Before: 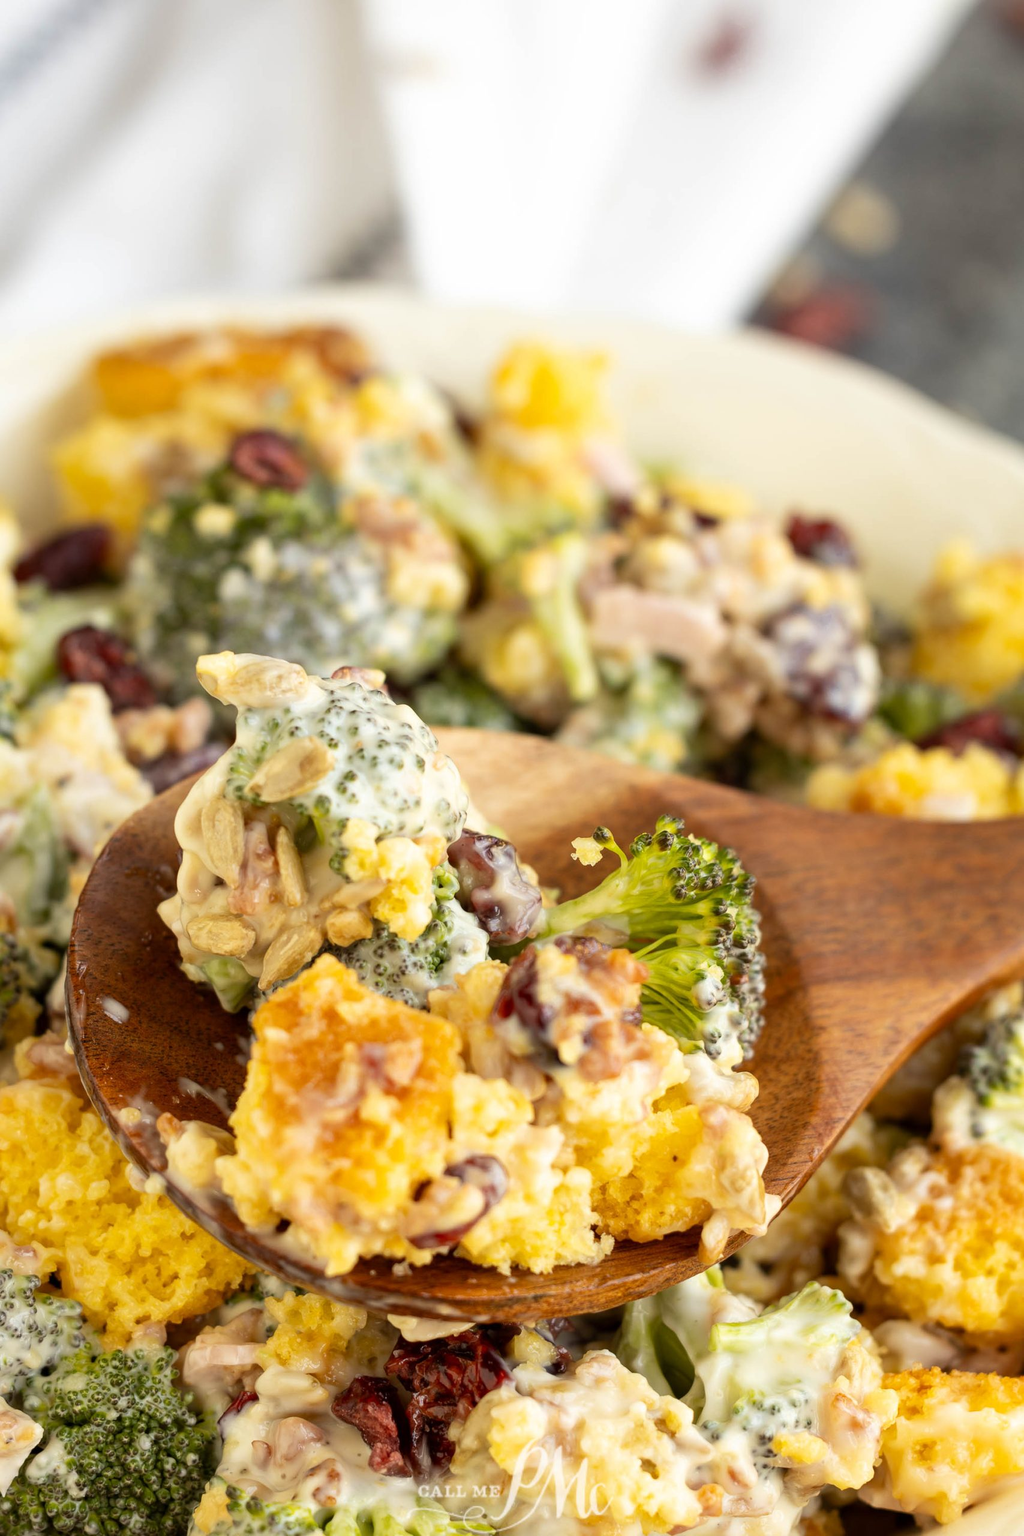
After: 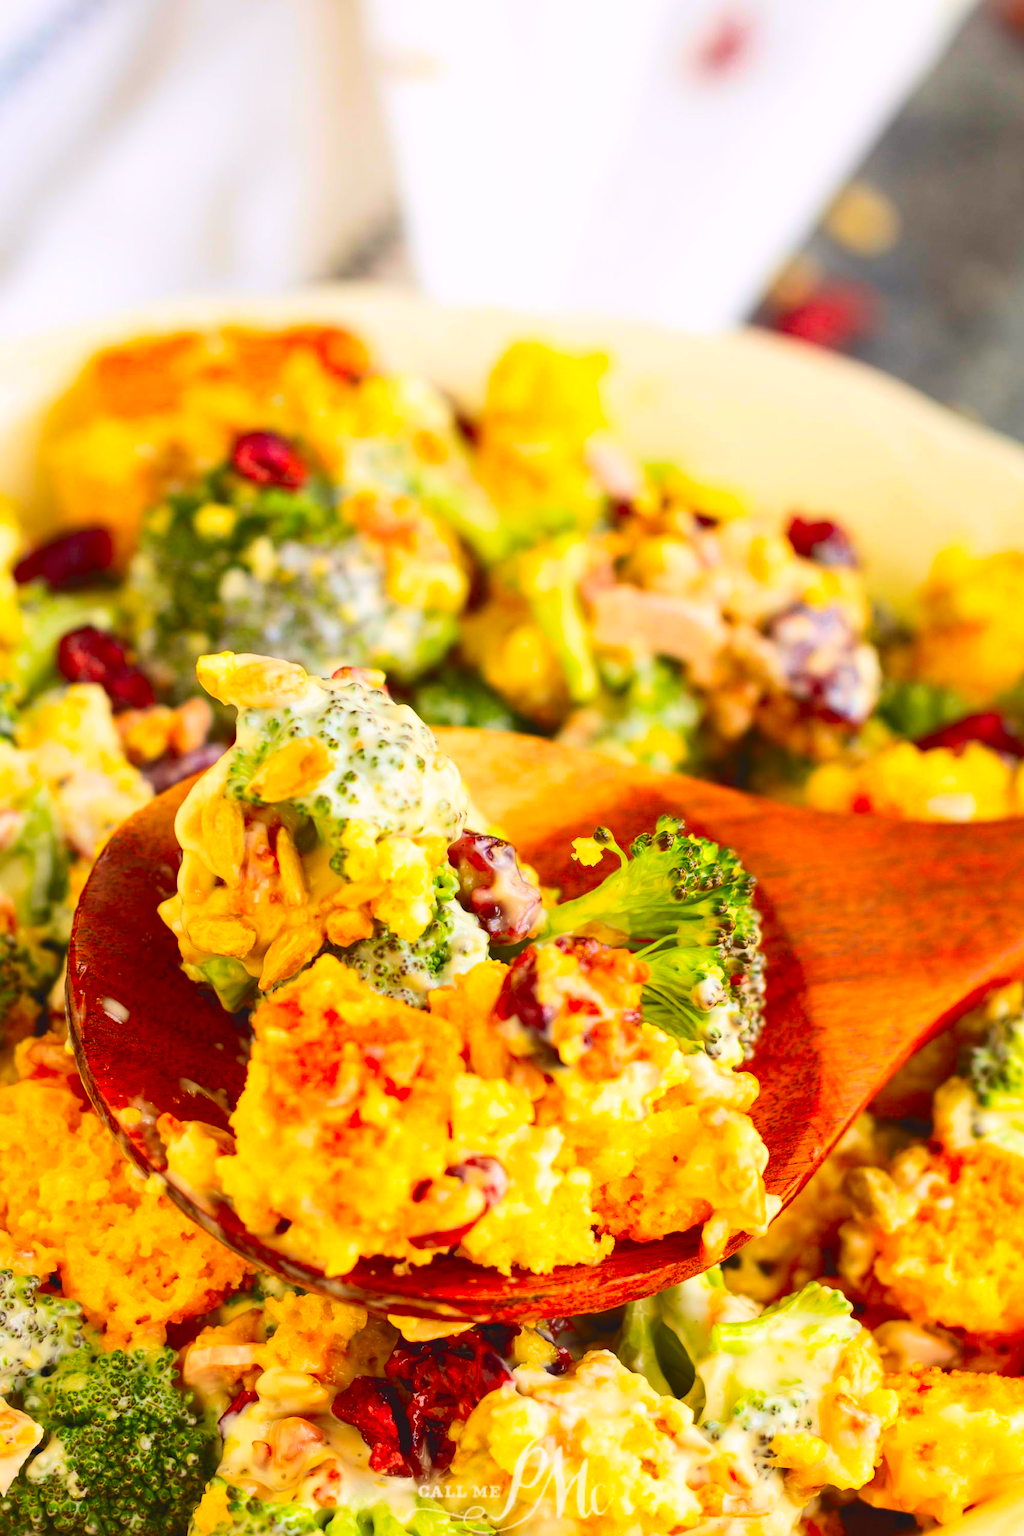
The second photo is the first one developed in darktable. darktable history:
tone curve: curves: ch0 [(0, 0) (0.003, 0.077) (0.011, 0.089) (0.025, 0.105) (0.044, 0.122) (0.069, 0.134) (0.1, 0.151) (0.136, 0.171) (0.177, 0.198) (0.224, 0.23) (0.277, 0.273) (0.335, 0.343) (0.399, 0.422) (0.468, 0.508) (0.543, 0.601) (0.623, 0.695) (0.709, 0.782) (0.801, 0.866) (0.898, 0.934) (1, 1)], color space Lab, independent channels, preserve colors none
color correction: highlights a* 1.55, highlights b* -1.84, saturation 2.51
